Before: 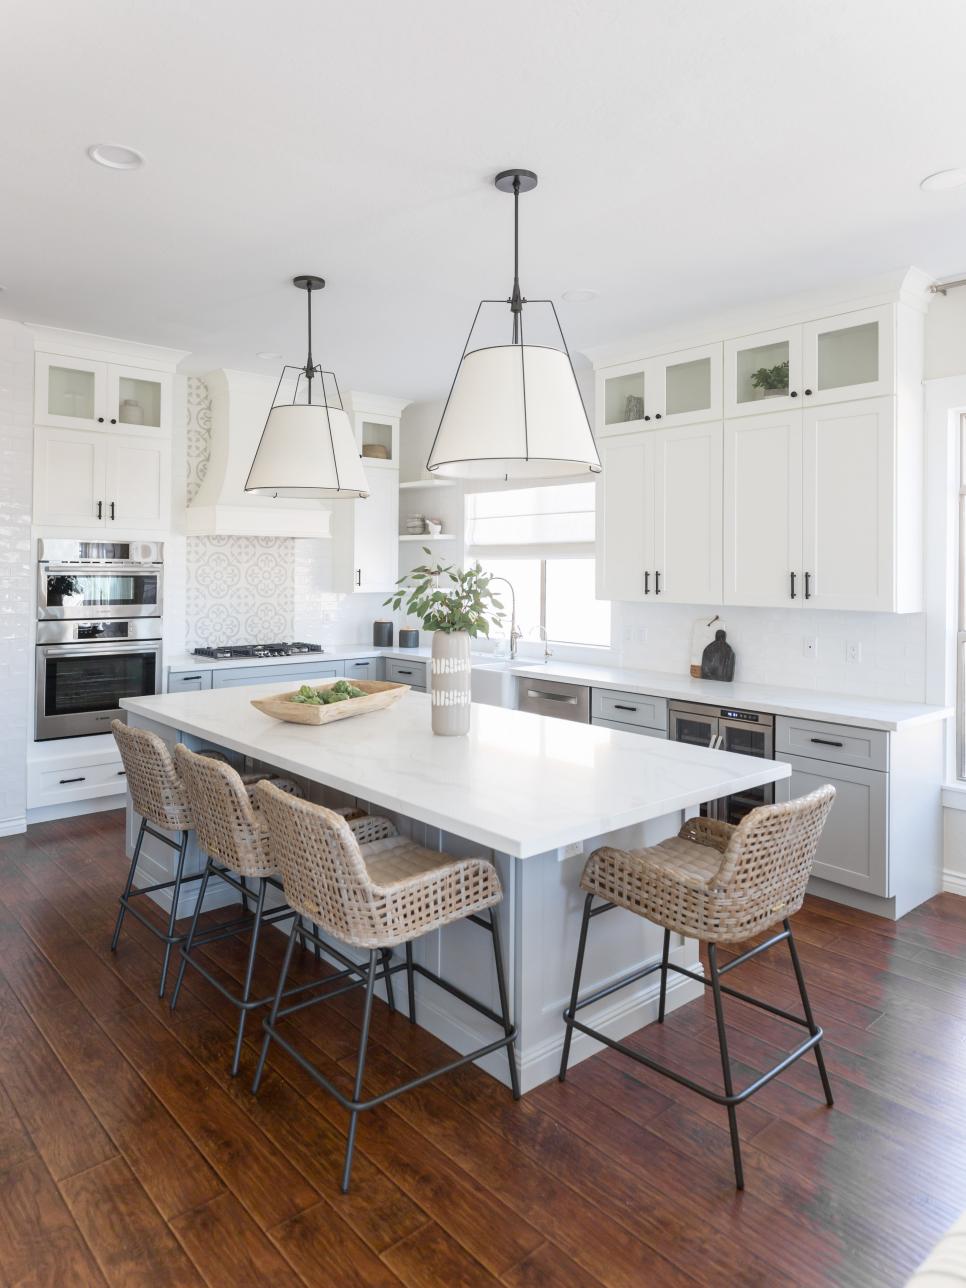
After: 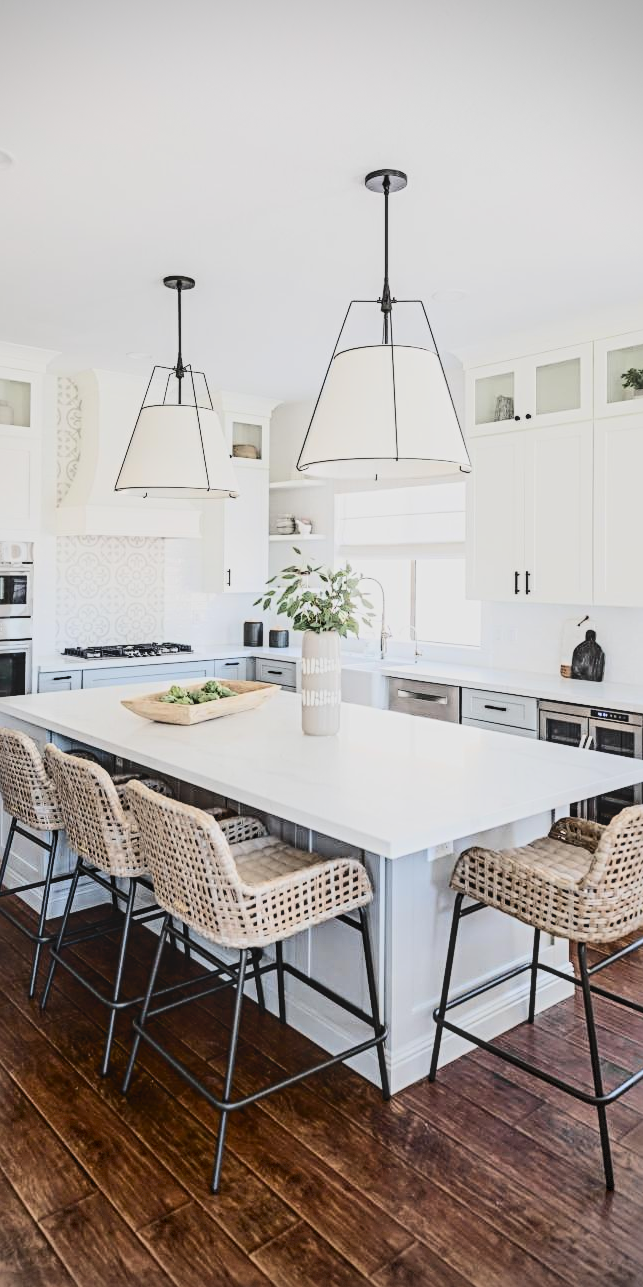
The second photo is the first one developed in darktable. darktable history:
tone curve: curves: ch0 [(0, 0) (0.003, 0.061) (0.011, 0.065) (0.025, 0.066) (0.044, 0.077) (0.069, 0.092) (0.1, 0.106) (0.136, 0.125) (0.177, 0.16) (0.224, 0.206) (0.277, 0.272) (0.335, 0.356) (0.399, 0.472) (0.468, 0.59) (0.543, 0.686) (0.623, 0.766) (0.709, 0.832) (0.801, 0.886) (0.898, 0.929) (1, 1)], color space Lab, independent channels, preserve colors none
crop and rotate: left 13.462%, right 19.949%
filmic rgb: black relative exposure -7.65 EV, white relative exposure 4.56 EV, hardness 3.61, color science v6 (2022)
sharpen: radius 3.97
vignetting: center (-0.122, -0.002), dithering 8-bit output, unbound false
local contrast: on, module defaults
